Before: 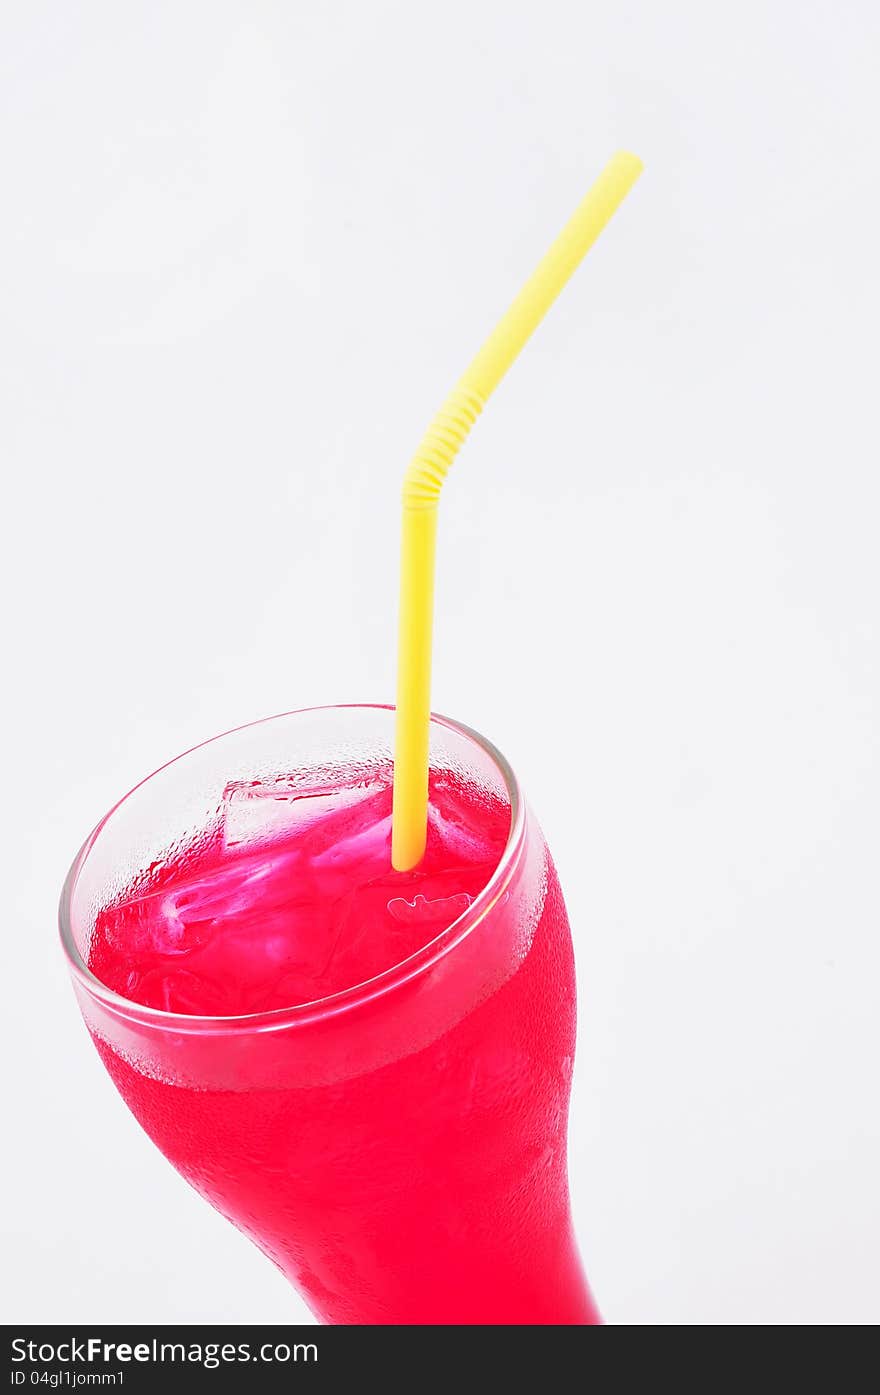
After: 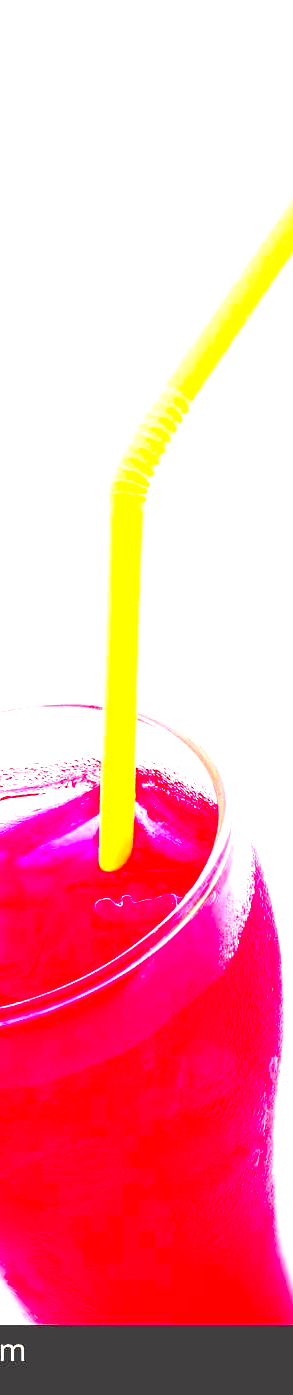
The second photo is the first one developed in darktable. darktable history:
exposure: black level correction 0, exposure 1.457 EV, compensate exposure bias true, compensate highlight preservation false
crop: left 33.345%, right 33.309%
color balance rgb: highlights gain › chroma 3.21%, highlights gain › hue 55.67°, perceptual saturation grading › global saturation 30.562%, global vibrance 20%
